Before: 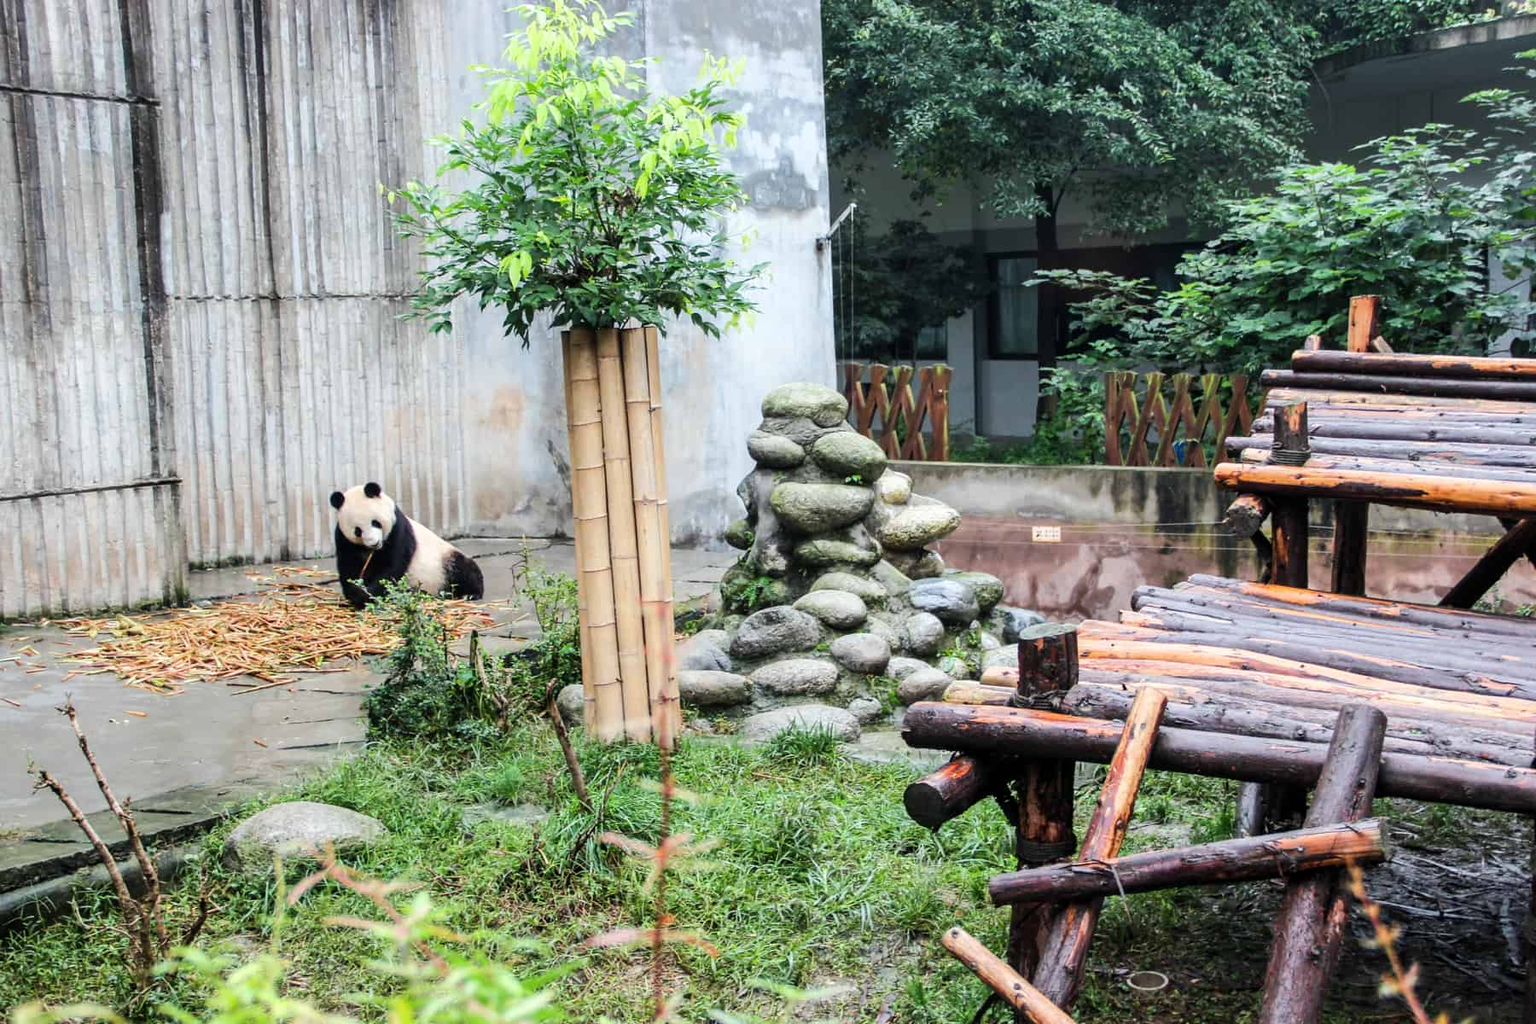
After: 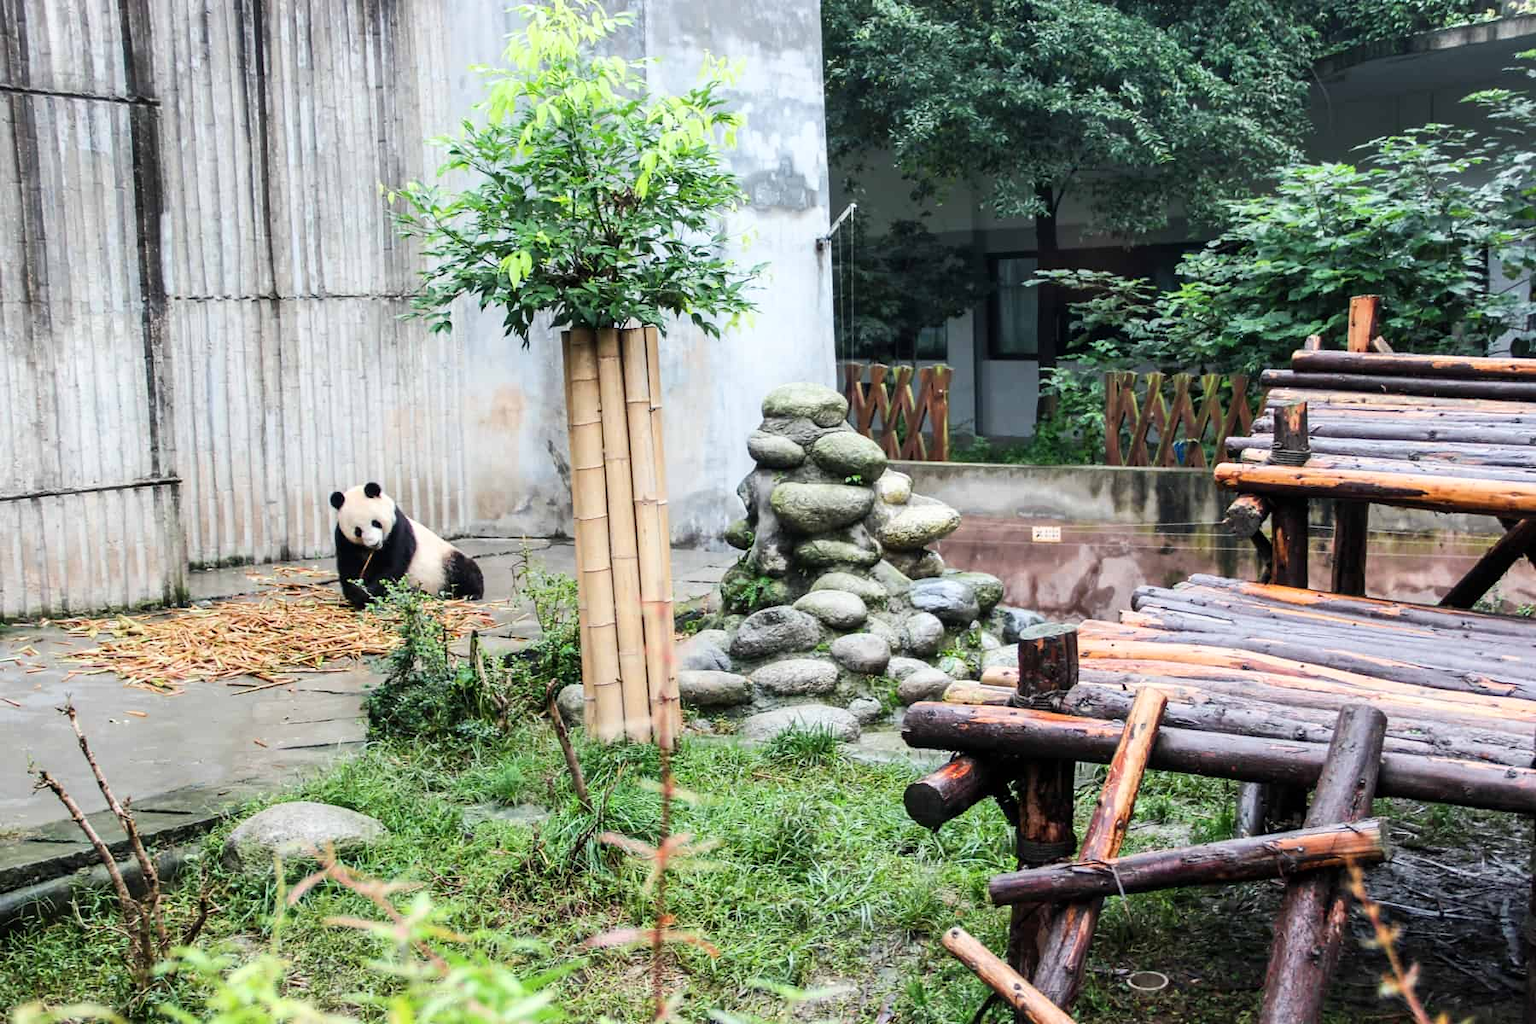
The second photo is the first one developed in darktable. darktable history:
shadows and highlights: shadows -0.332, highlights 40.73
